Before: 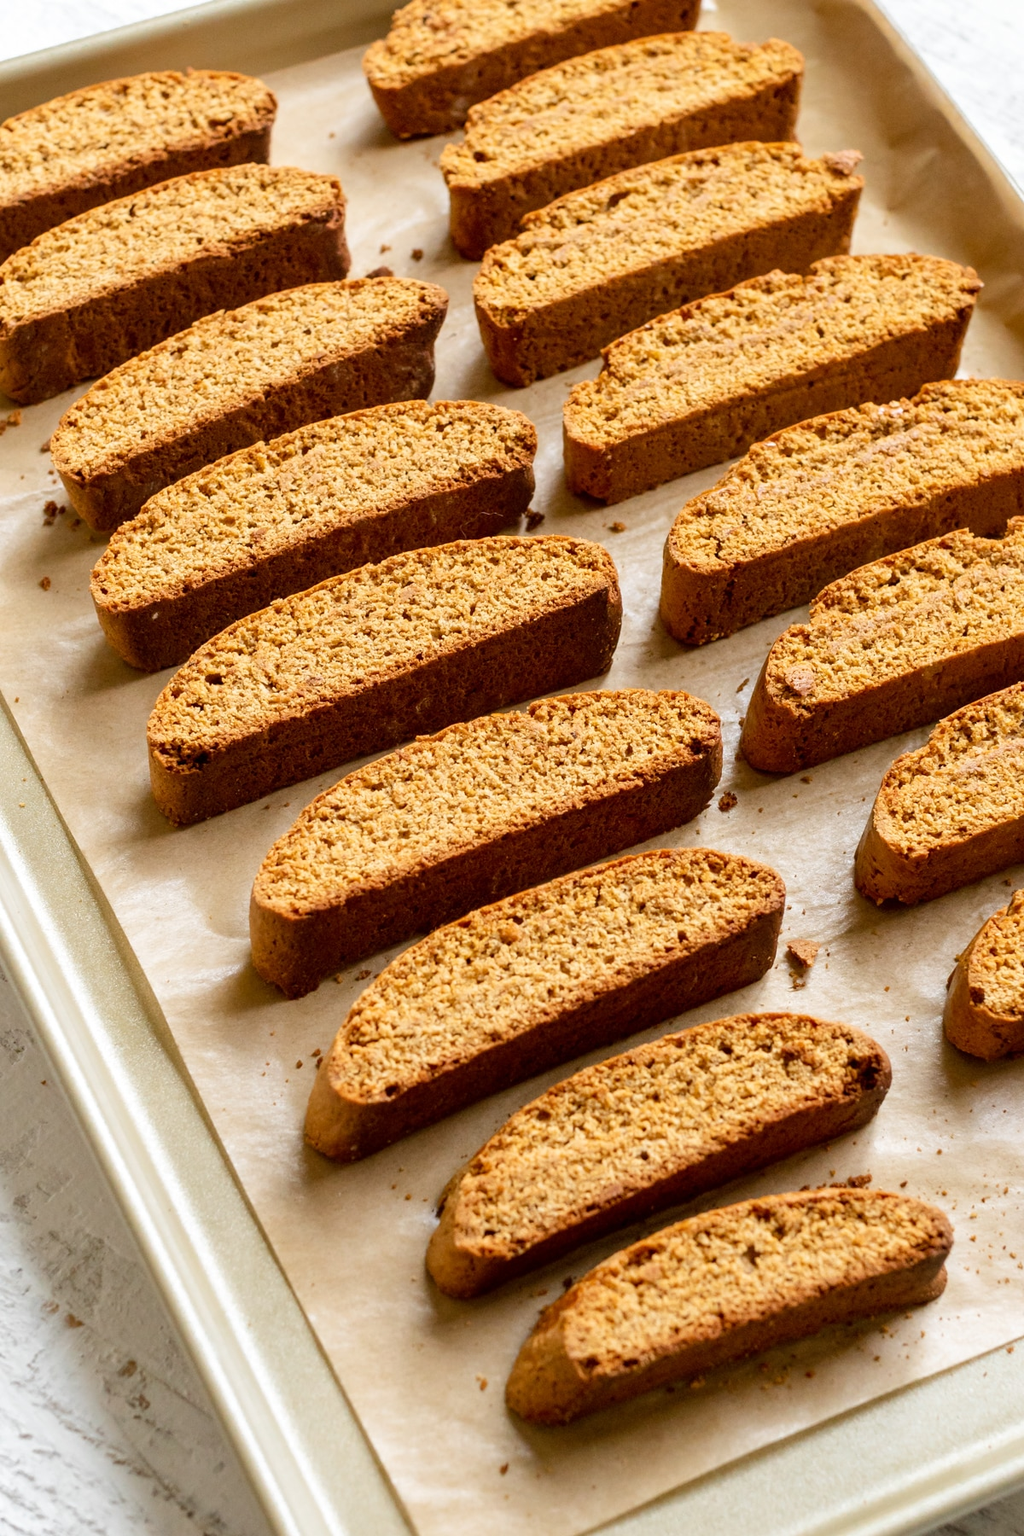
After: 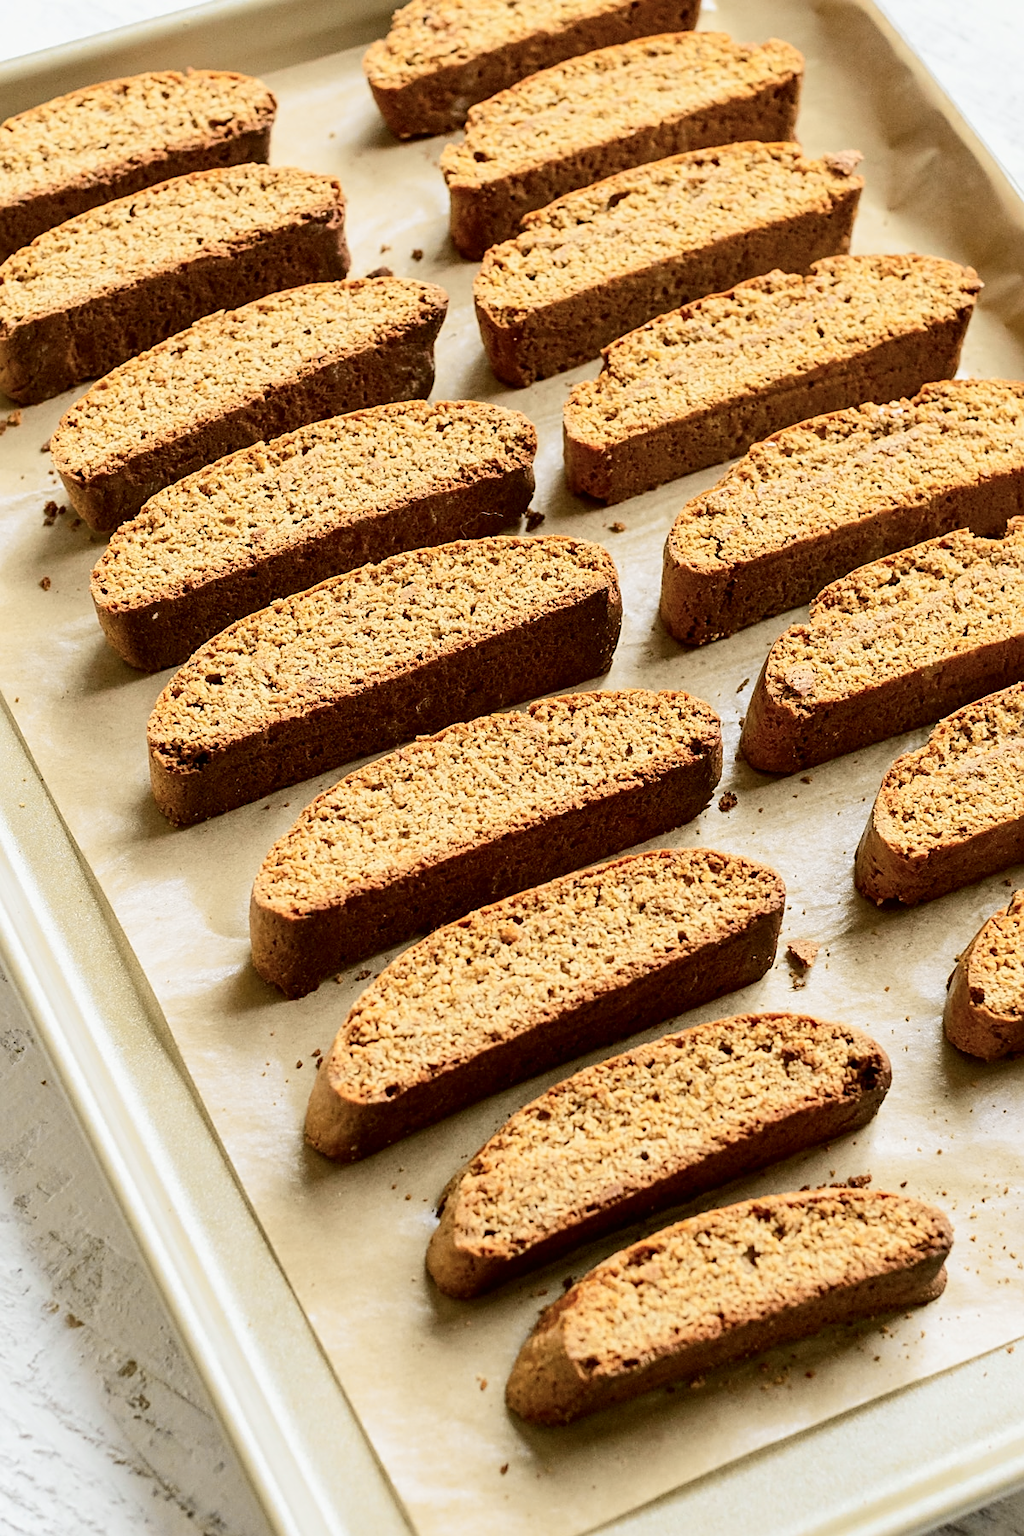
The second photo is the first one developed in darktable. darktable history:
sharpen: on, module defaults
tone curve: curves: ch0 [(0, 0) (0.078, 0.052) (0.236, 0.22) (0.427, 0.472) (0.508, 0.586) (0.654, 0.742) (0.793, 0.851) (0.994, 0.974)]; ch1 [(0, 0) (0.161, 0.092) (0.35, 0.33) (0.392, 0.392) (0.456, 0.456) (0.505, 0.502) (0.537, 0.518) (0.553, 0.534) (0.602, 0.579) (0.718, 0.718) (1, 1)]; ch2 [(0, 0) (0.346, 0.362) (0.411, 0.412) (0.502, 0.502) (0.531, 0.521) (0.586, 0.59) (0.621, 0.604) (1, 1)], color space Lab, independent channels, preserve colors none
